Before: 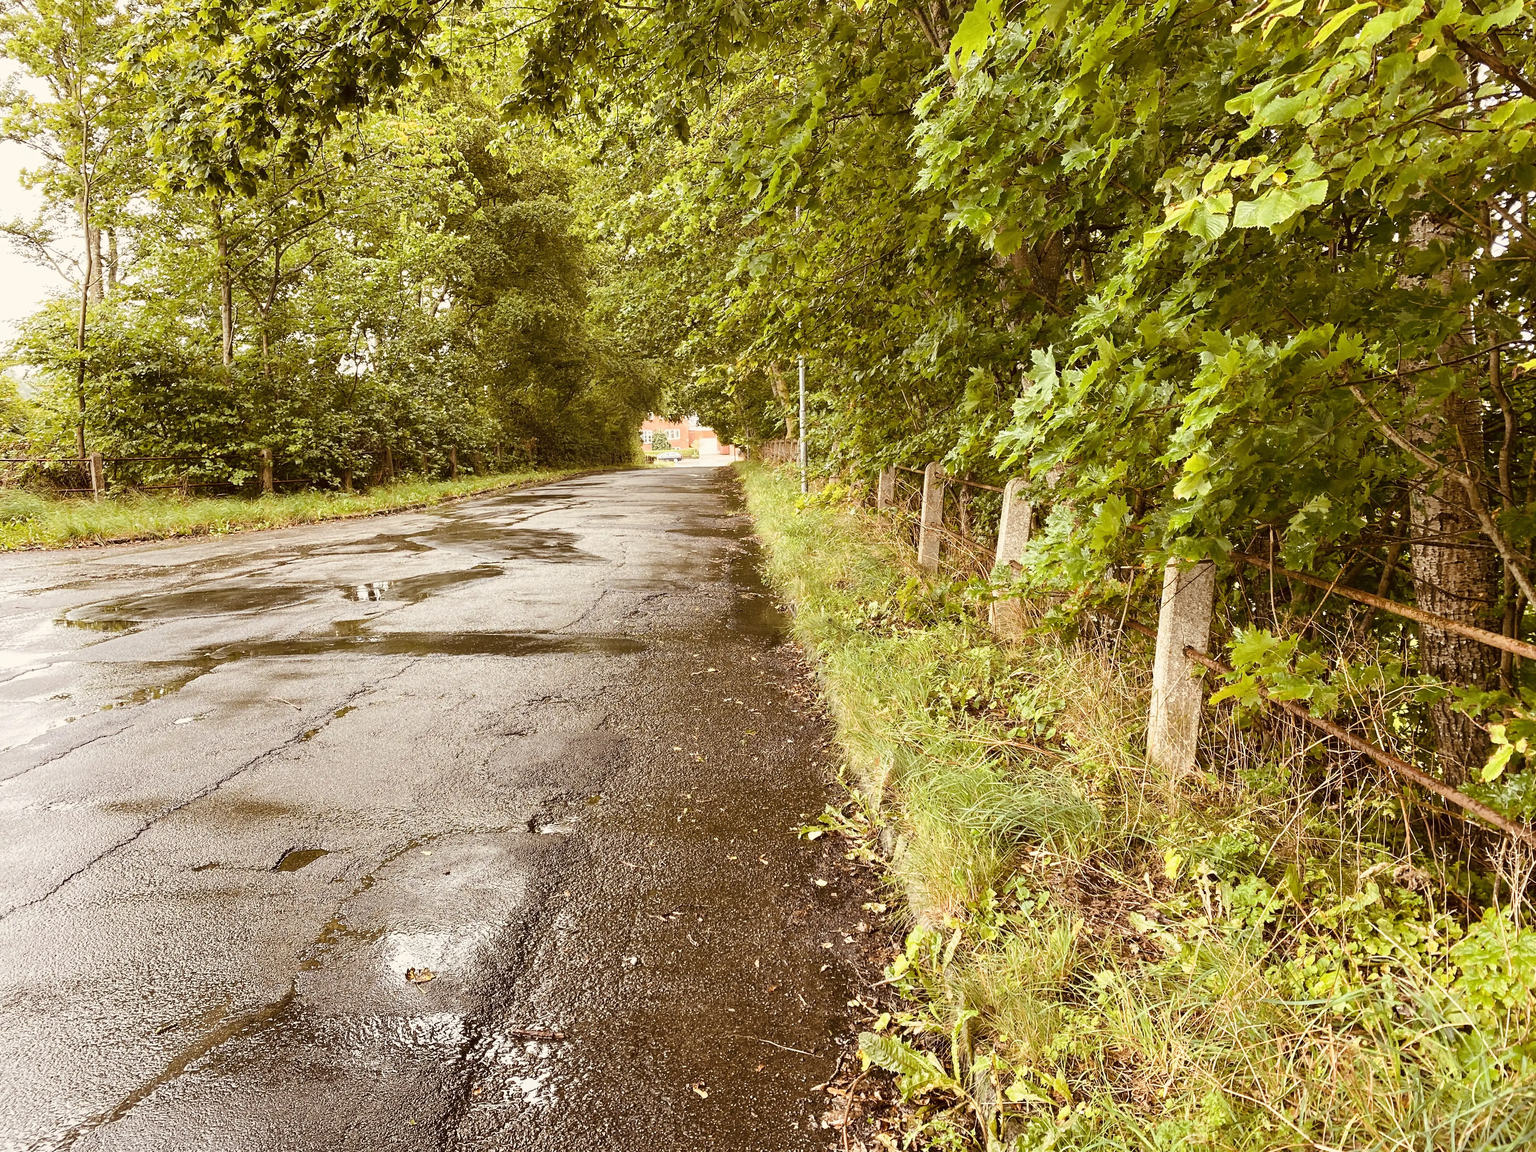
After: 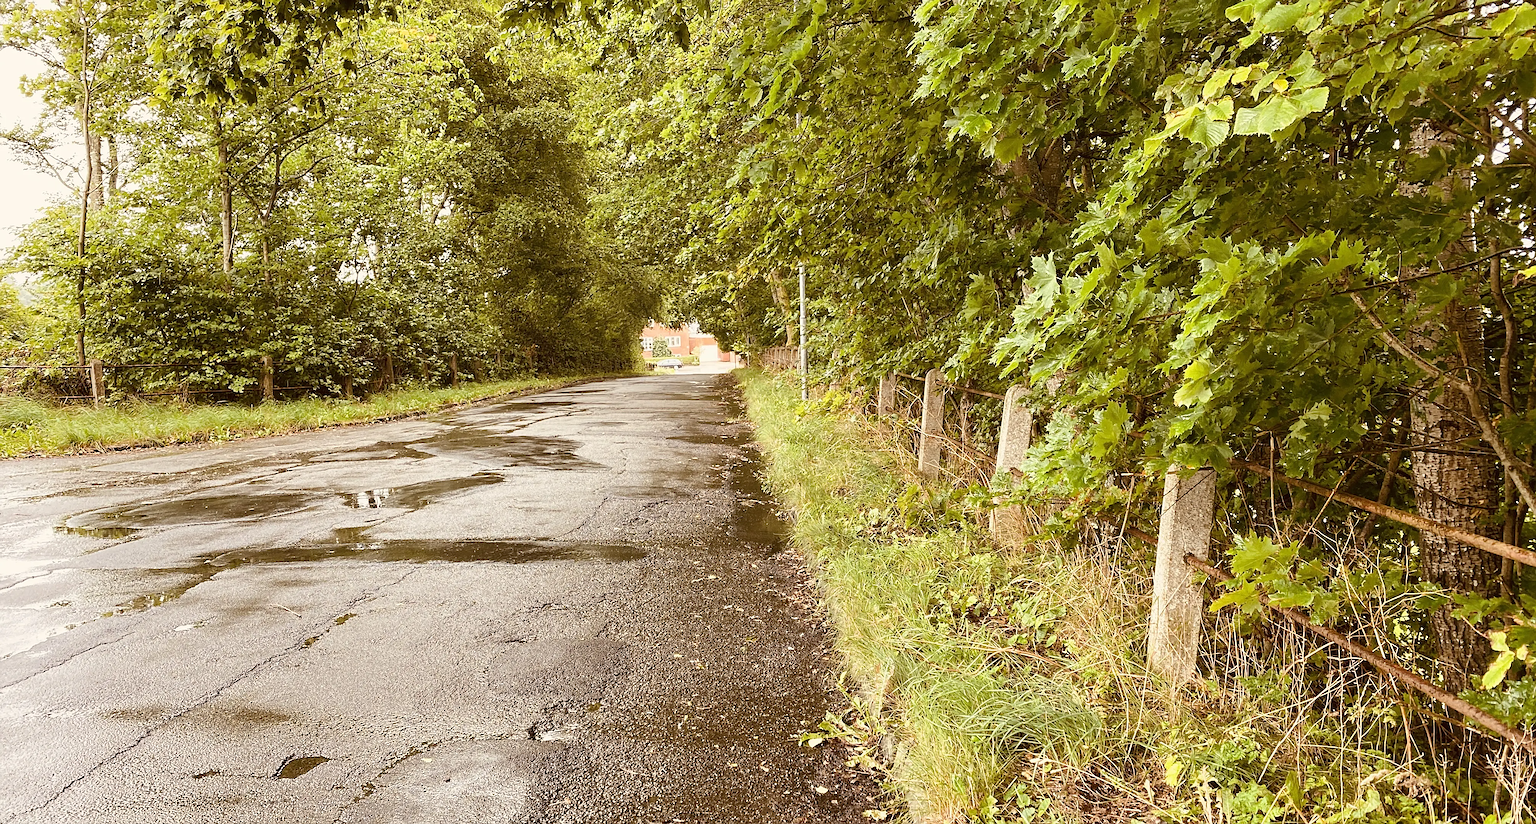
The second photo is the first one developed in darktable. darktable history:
crop and rotate: top 8.141%, bottom 20.302%
sharpen: amount 0.479
